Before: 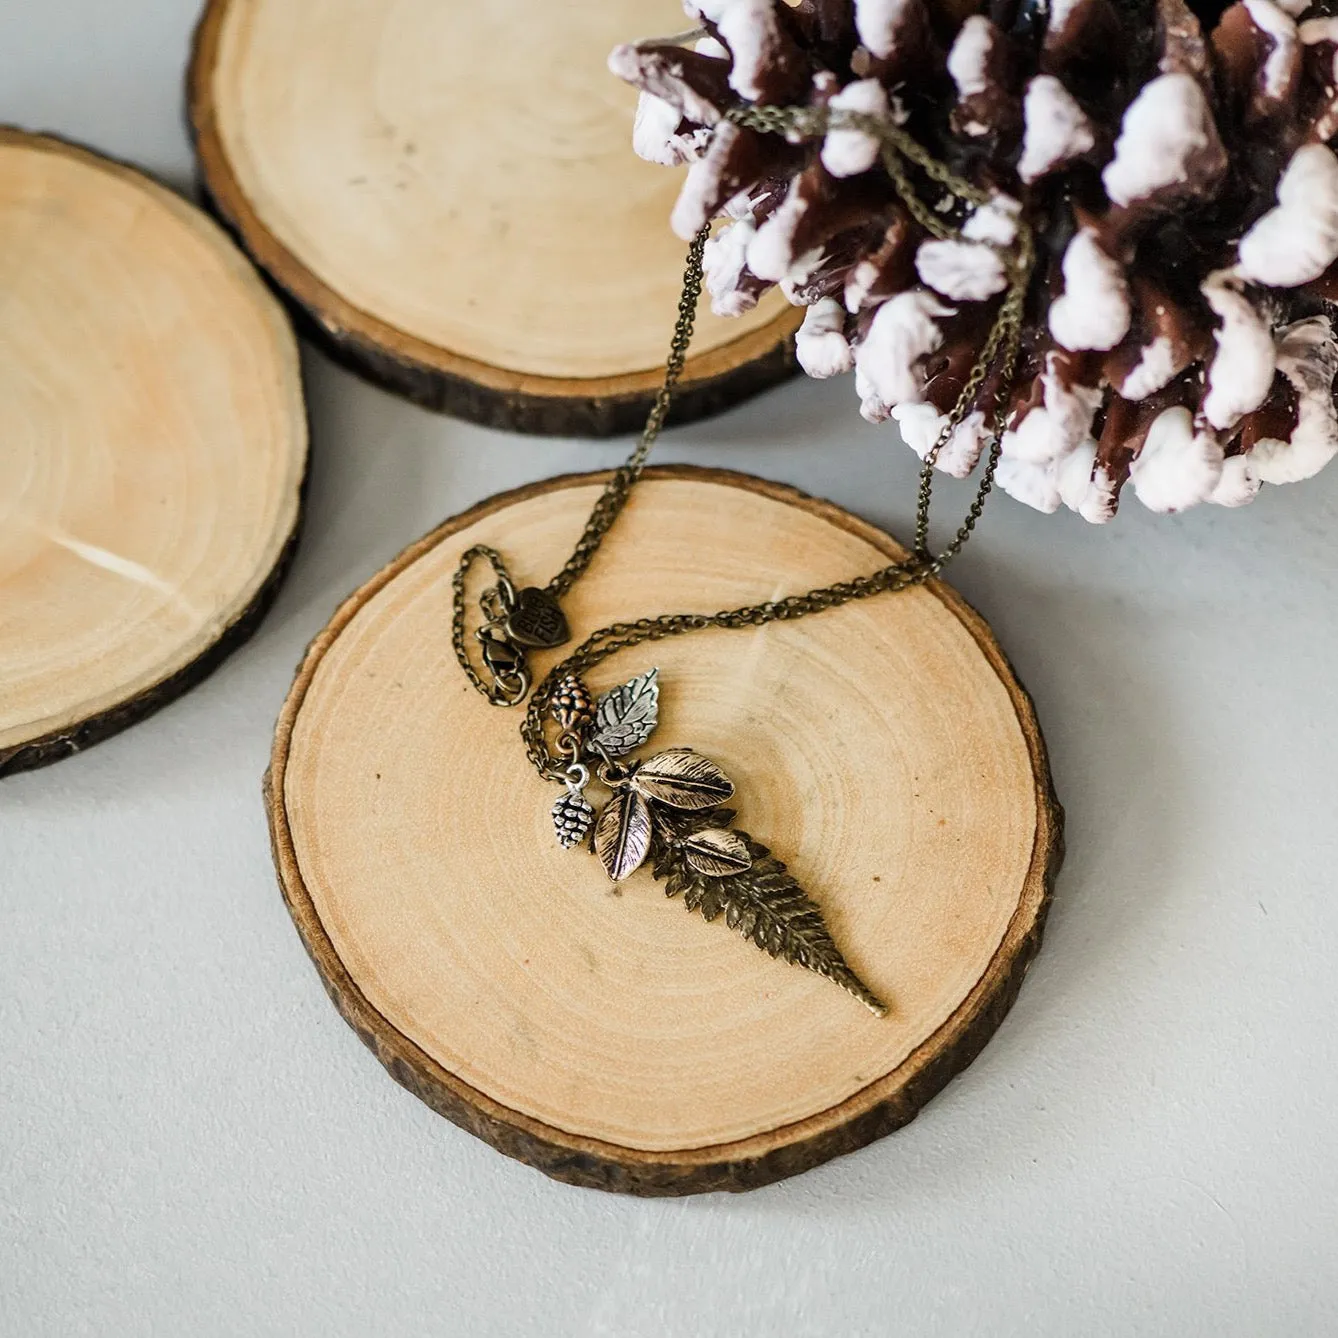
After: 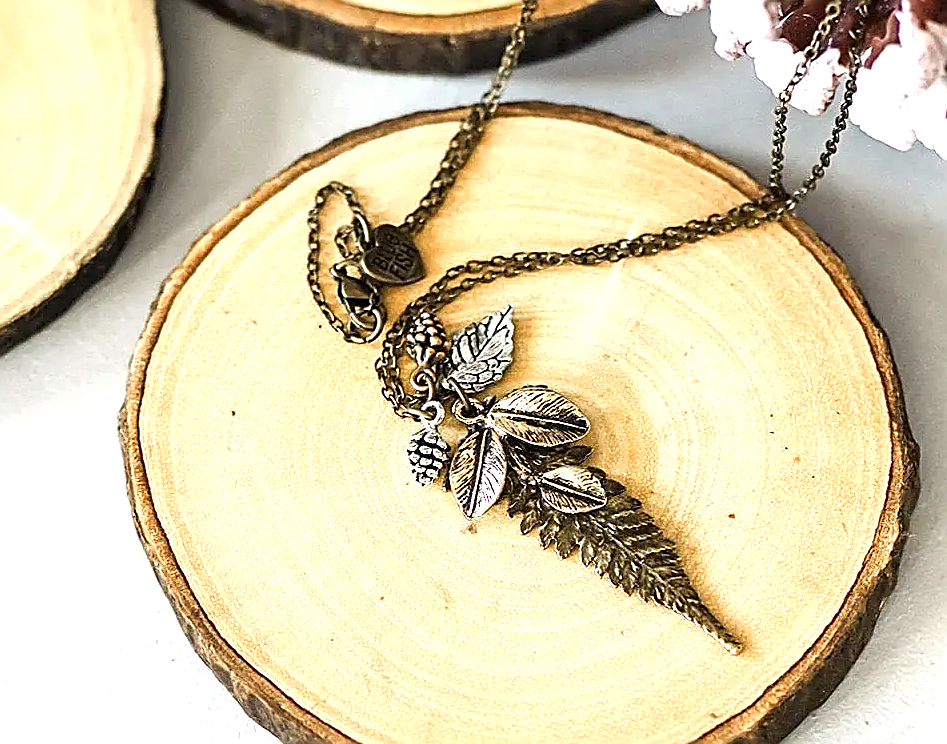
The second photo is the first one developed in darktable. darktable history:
sharpen: radius 1.639, amount 1.31
exposure: black level correction 0, exposure 1.001 EV, compensate highlight preservation false
crop: left 10.89%, top 27.133%, right 18.314%, bottom 17.07%
